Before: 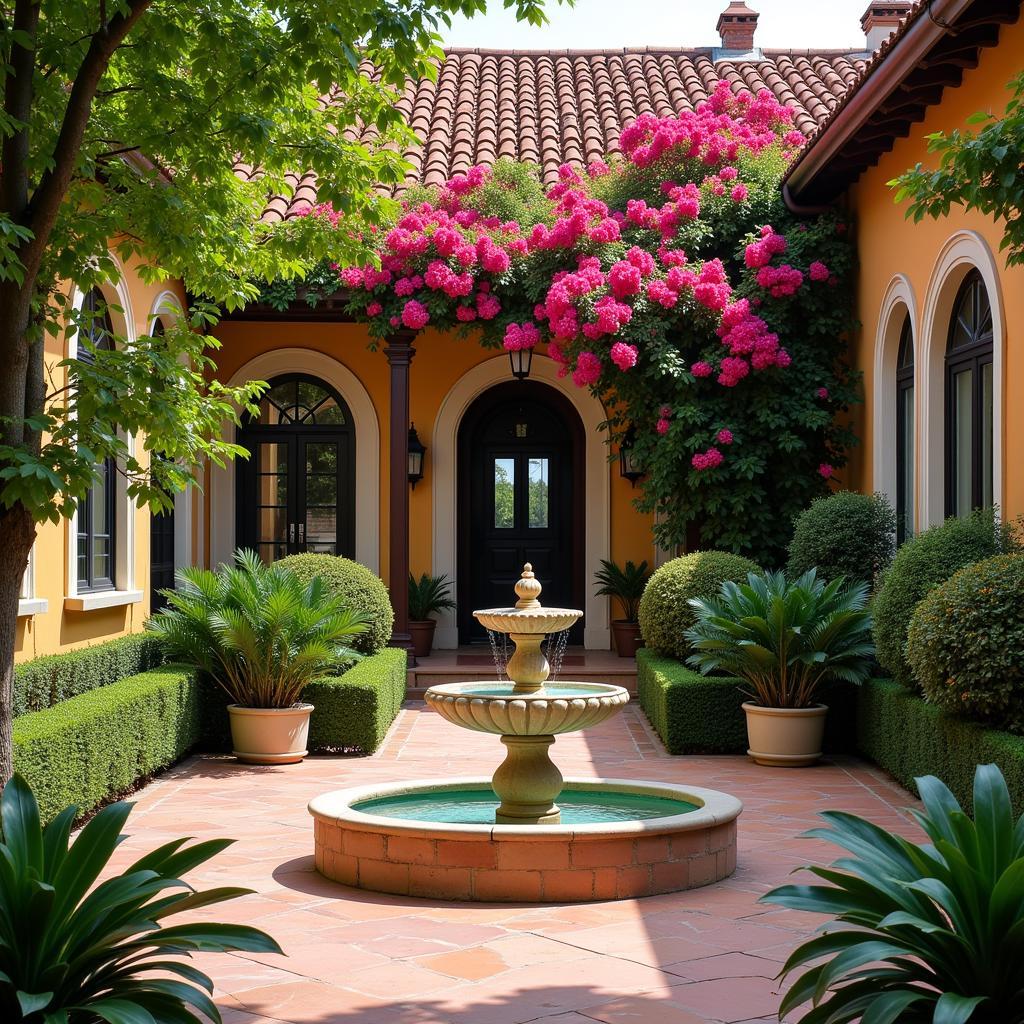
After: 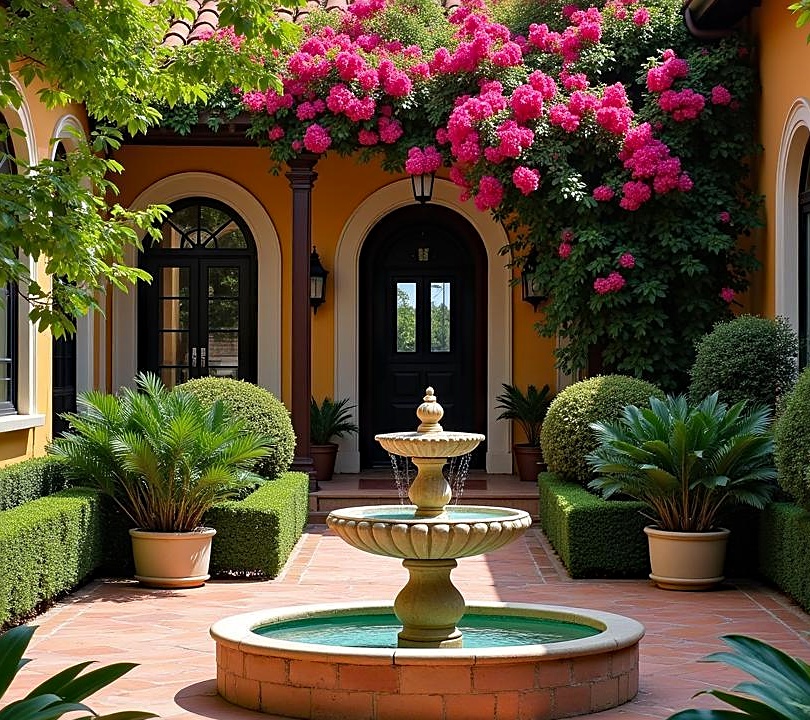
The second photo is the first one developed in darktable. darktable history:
haze removal: adaptive false
sharpen: on, module defaults
crop: left 9.629%, top 17.217%, right 11.204%, bottom 12.382%
